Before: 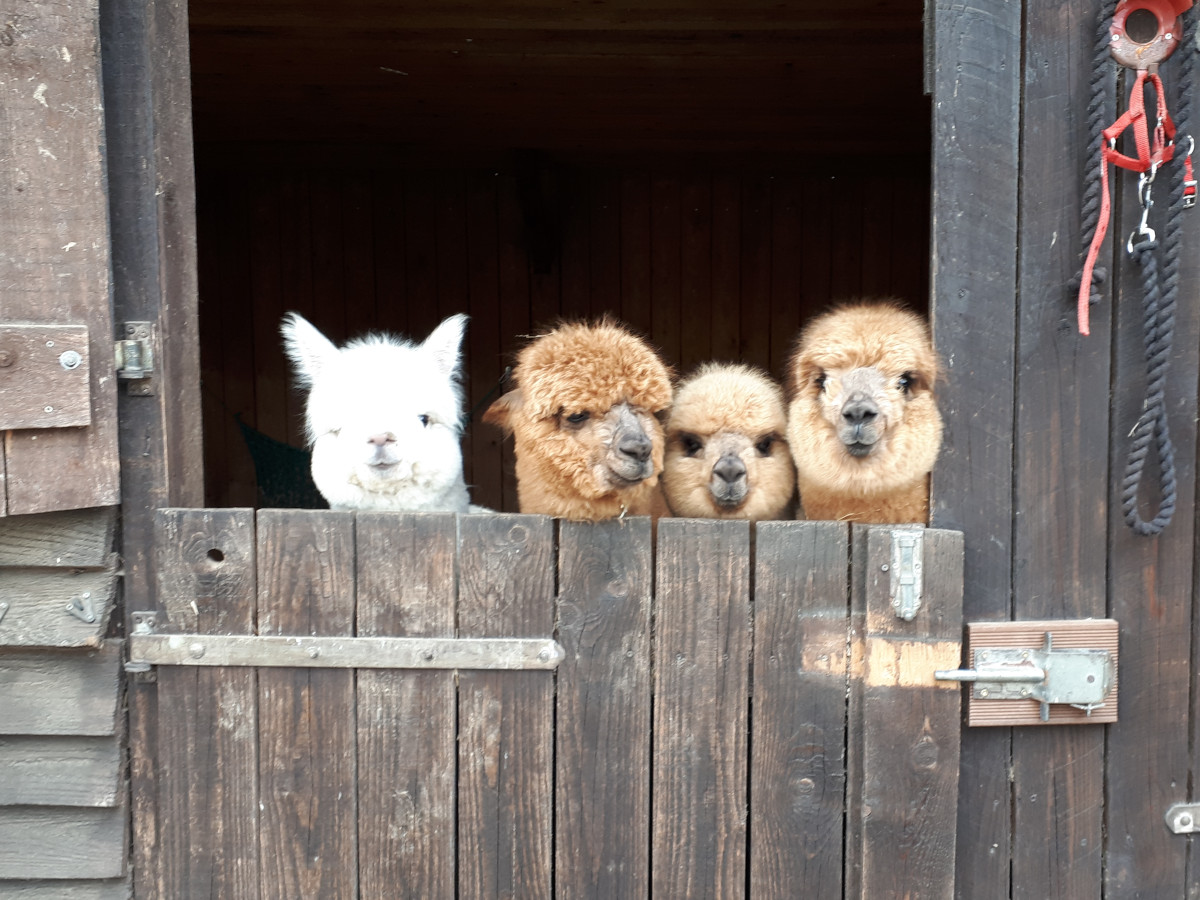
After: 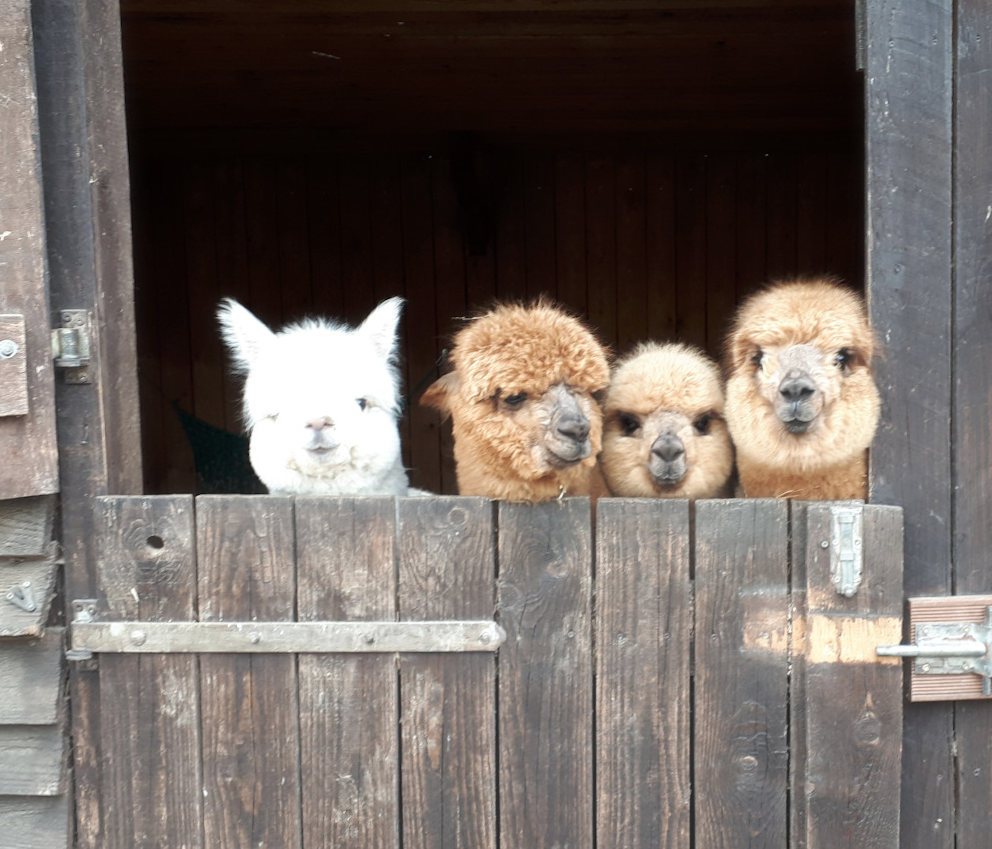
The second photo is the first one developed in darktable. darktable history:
haze removal: strength -0.09, compatibility mode true, adaptive false
crop and rotate: angle 0.885°, left 4.267%, top 1.168%, right 11.334%, bottom 2.474%
